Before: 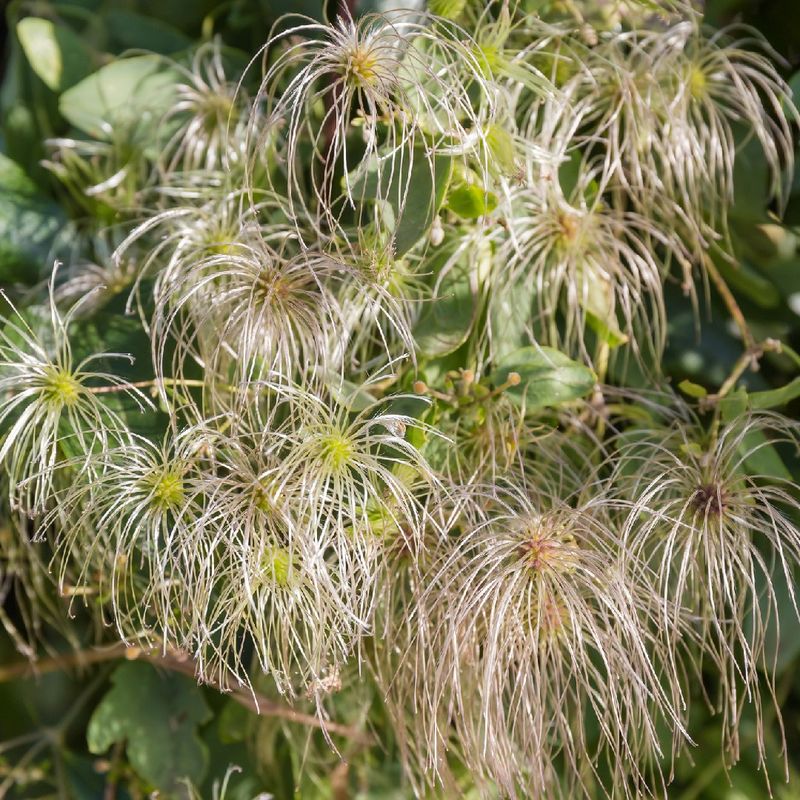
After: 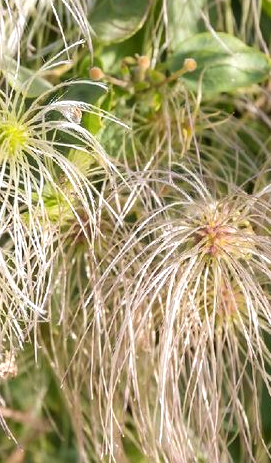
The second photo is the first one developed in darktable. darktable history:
tone equalizer: -8 EV -0.436 EV, -7 EV -0.425 EV, -6 EV -0.304 EV, -5 EV -0.205 EV, -3 EV 0.22 EV, -2 EV 0.306 EV, -1 EV 0.393 EV, +0 EV 0.397 EV, mask exposure compensation -0.488 EV
crop: left 40.512%, top 39.316%, right 25.582%, bottom 2.747%
